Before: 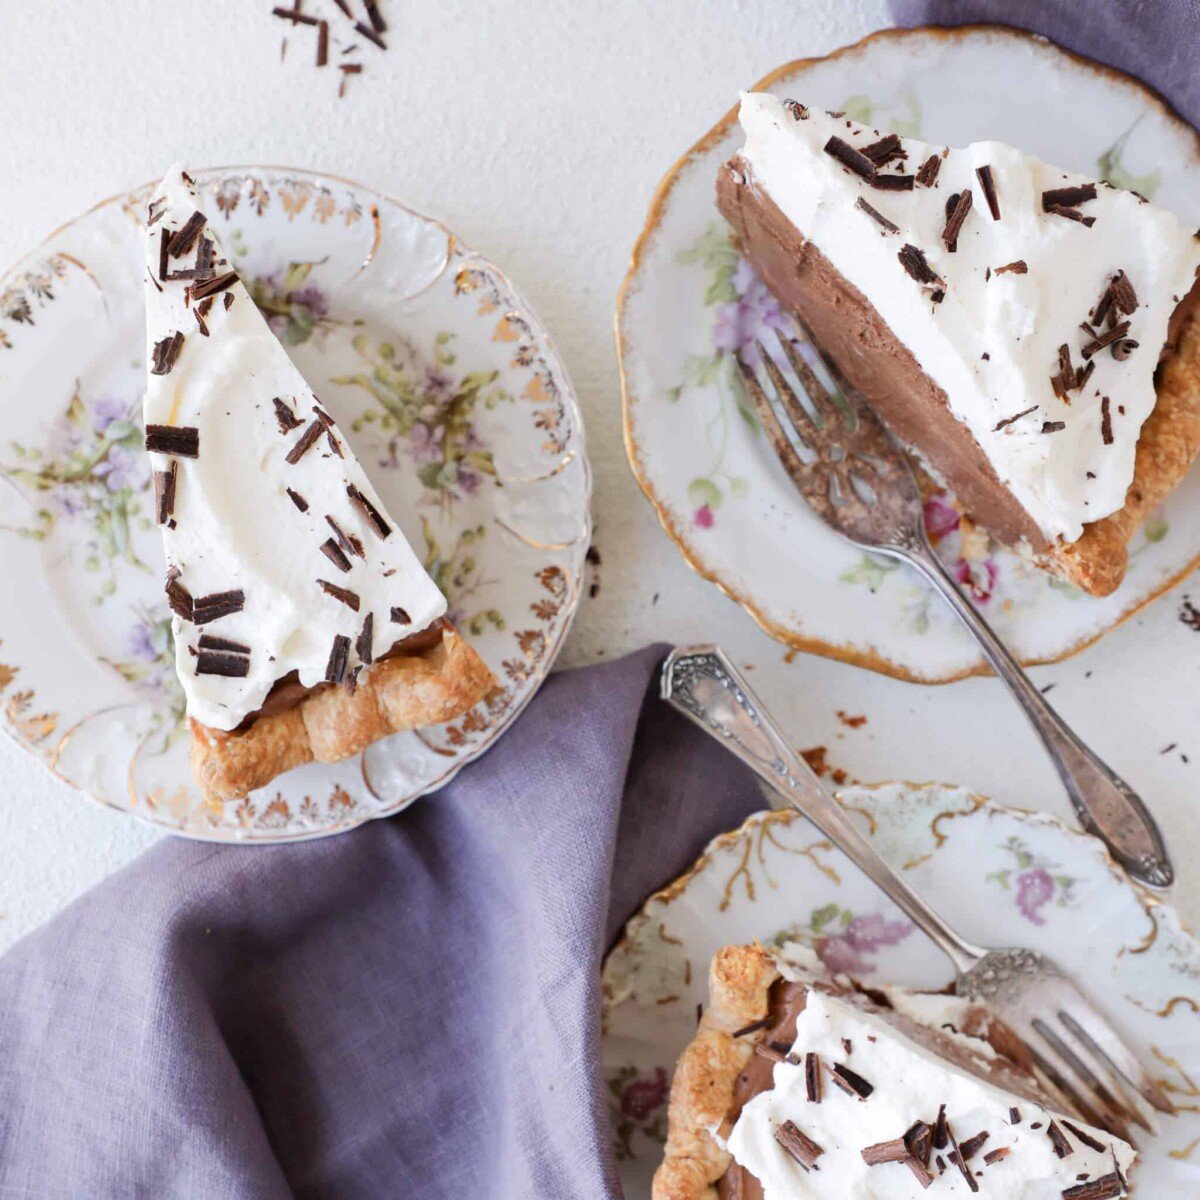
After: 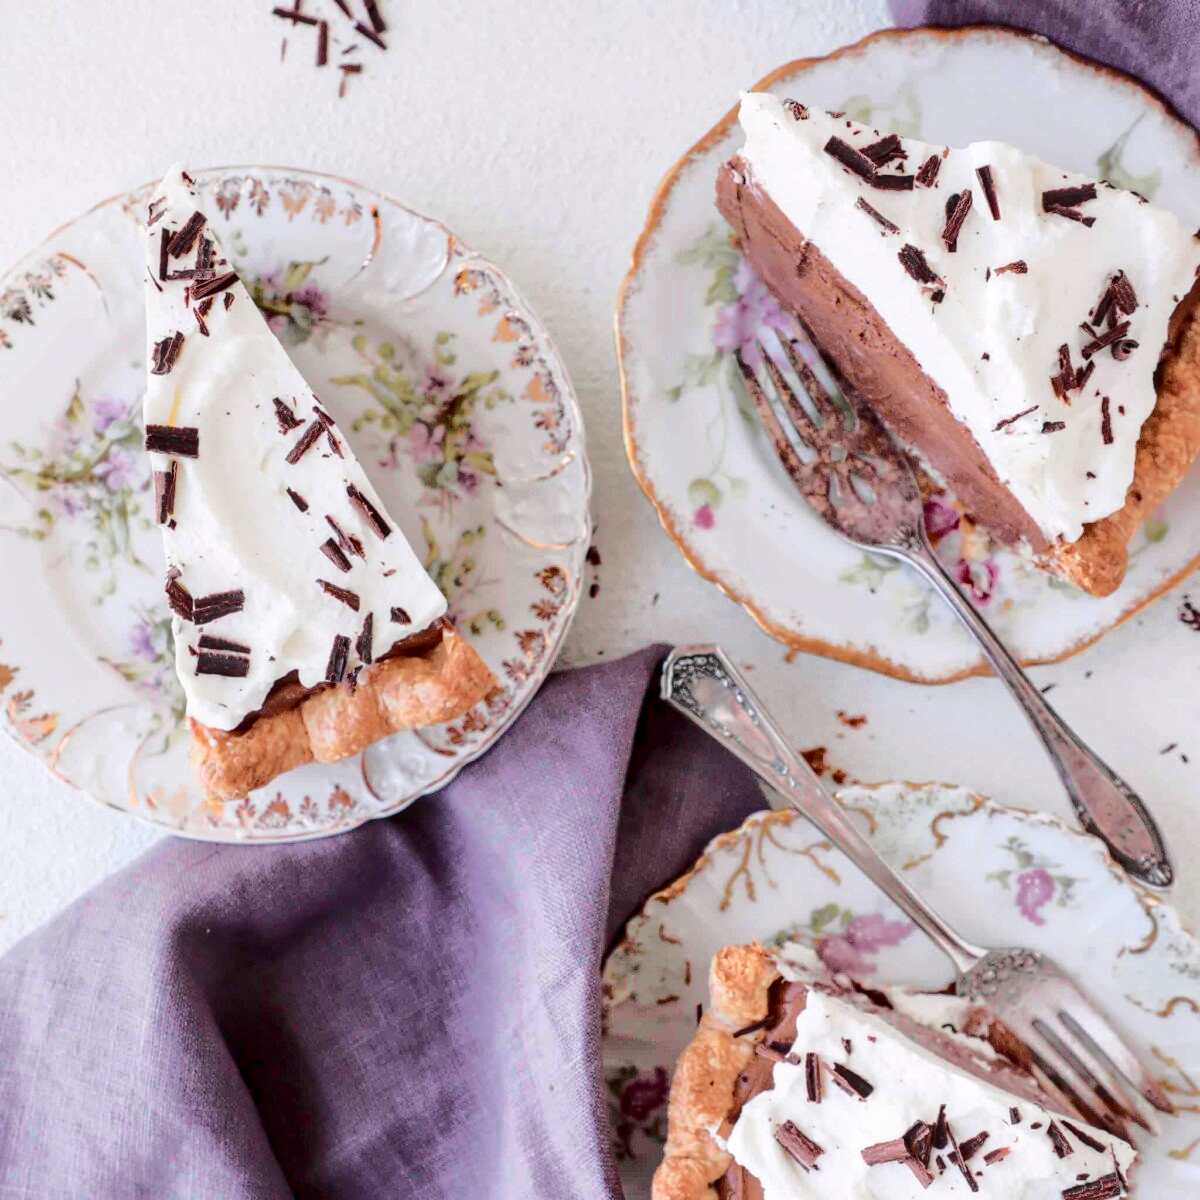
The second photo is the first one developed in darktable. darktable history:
tone curve: curves: ch0 [(0, 0) (0.104, 0.061) (0.239, 0.201) (0.327, 0.317) (0.401, 0.443) (0.489, 0.566) (0.65, 0.68) (0.832, 0.858) (1, 0.977)]; ch1 [(0, 0) (0.161, 0.092) (0.35, 0.33) (0.379, 0.401) (0.447, 0.476) (0.495, 0.499) (0.515, 0.518) (0.534, 0.557) (0.602, 0.625) (0.712, 0.706) (1, 1)]; ch2 [(0, 0) (0.359, 0.372) (0.437, 0.437) (0.502, 0.501) (0.55, 0.534) (0.592, 0.601) (0.647, 0.64) (1, 1)], color space Lab, independent channels, preserve colors none
local contrast: detail 130%
